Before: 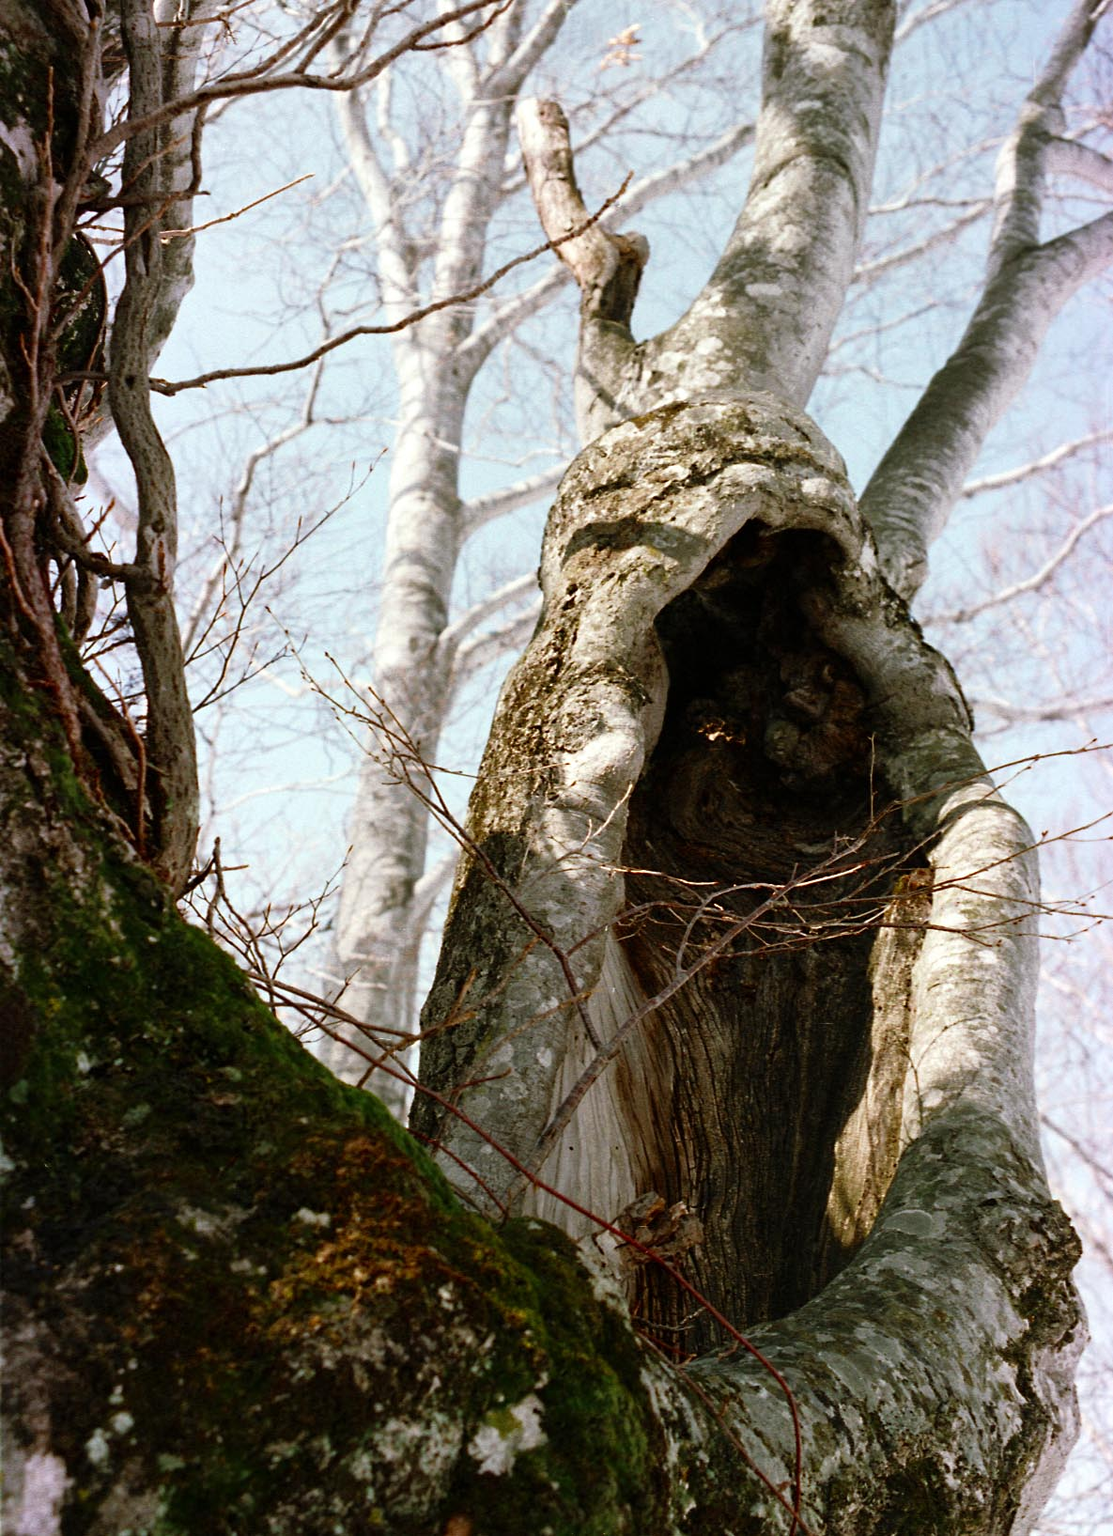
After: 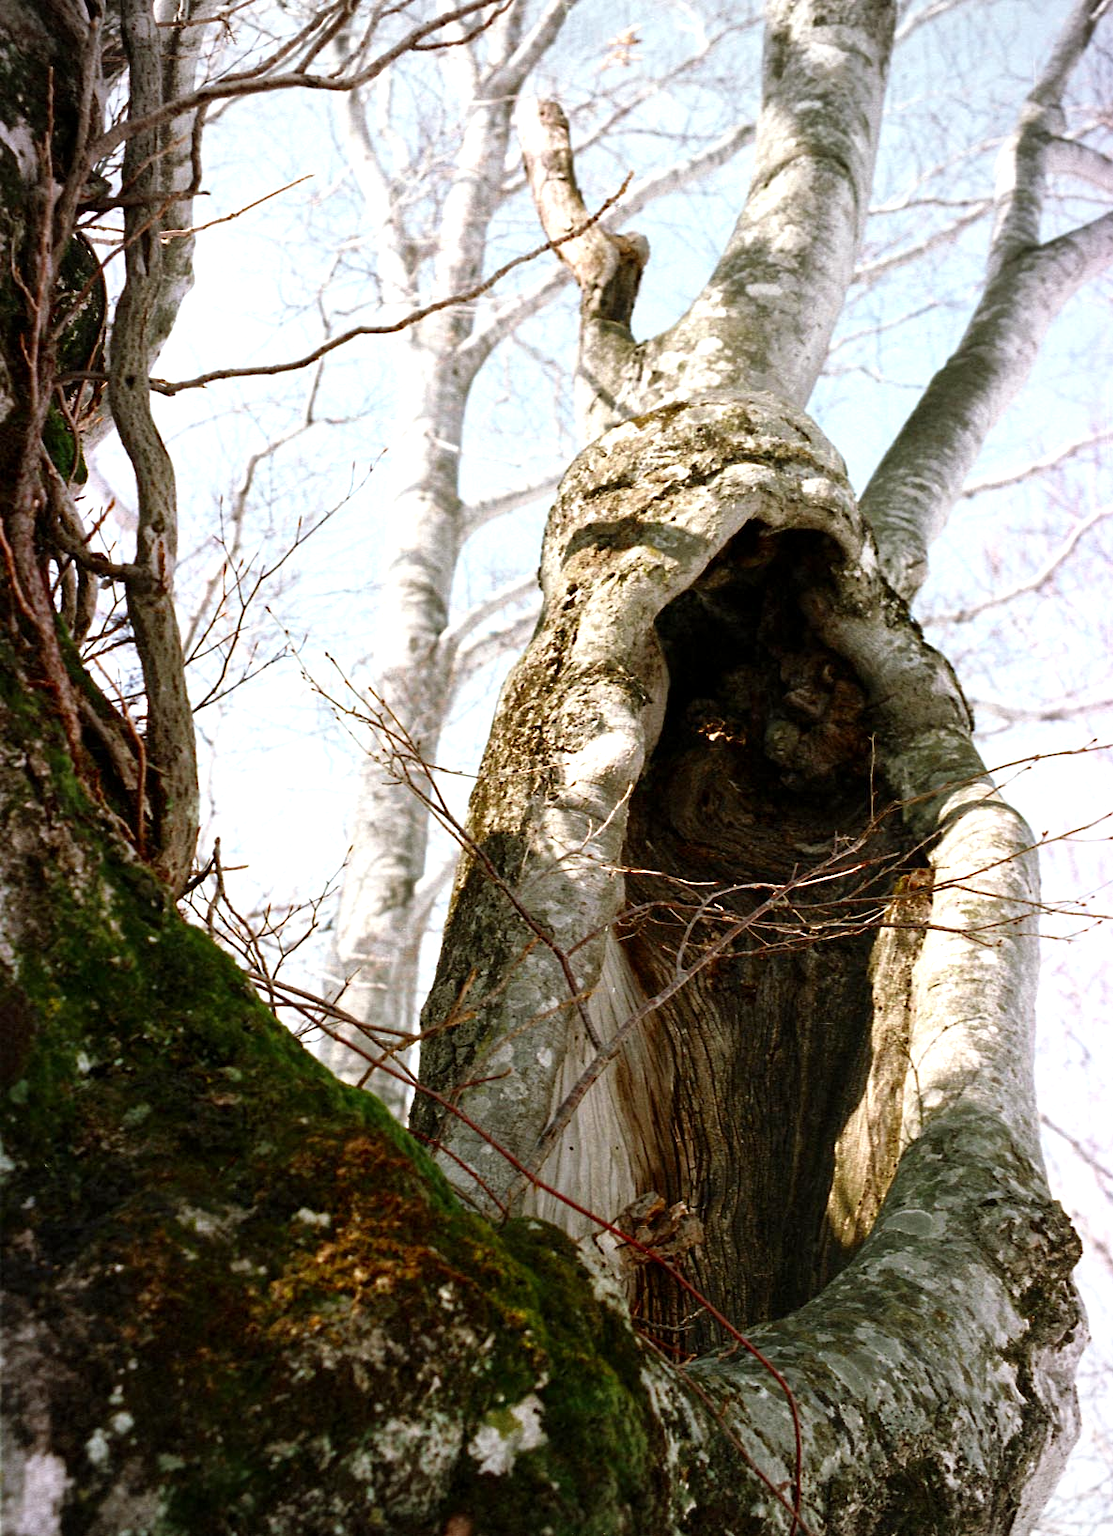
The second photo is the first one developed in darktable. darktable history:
vignetting: fall-off radius 61.02%, brightness -0.281
exposure: black level correction 0.001, exposure 0.5 EV, compensate exposure bias true, compensate highlight preservation false
